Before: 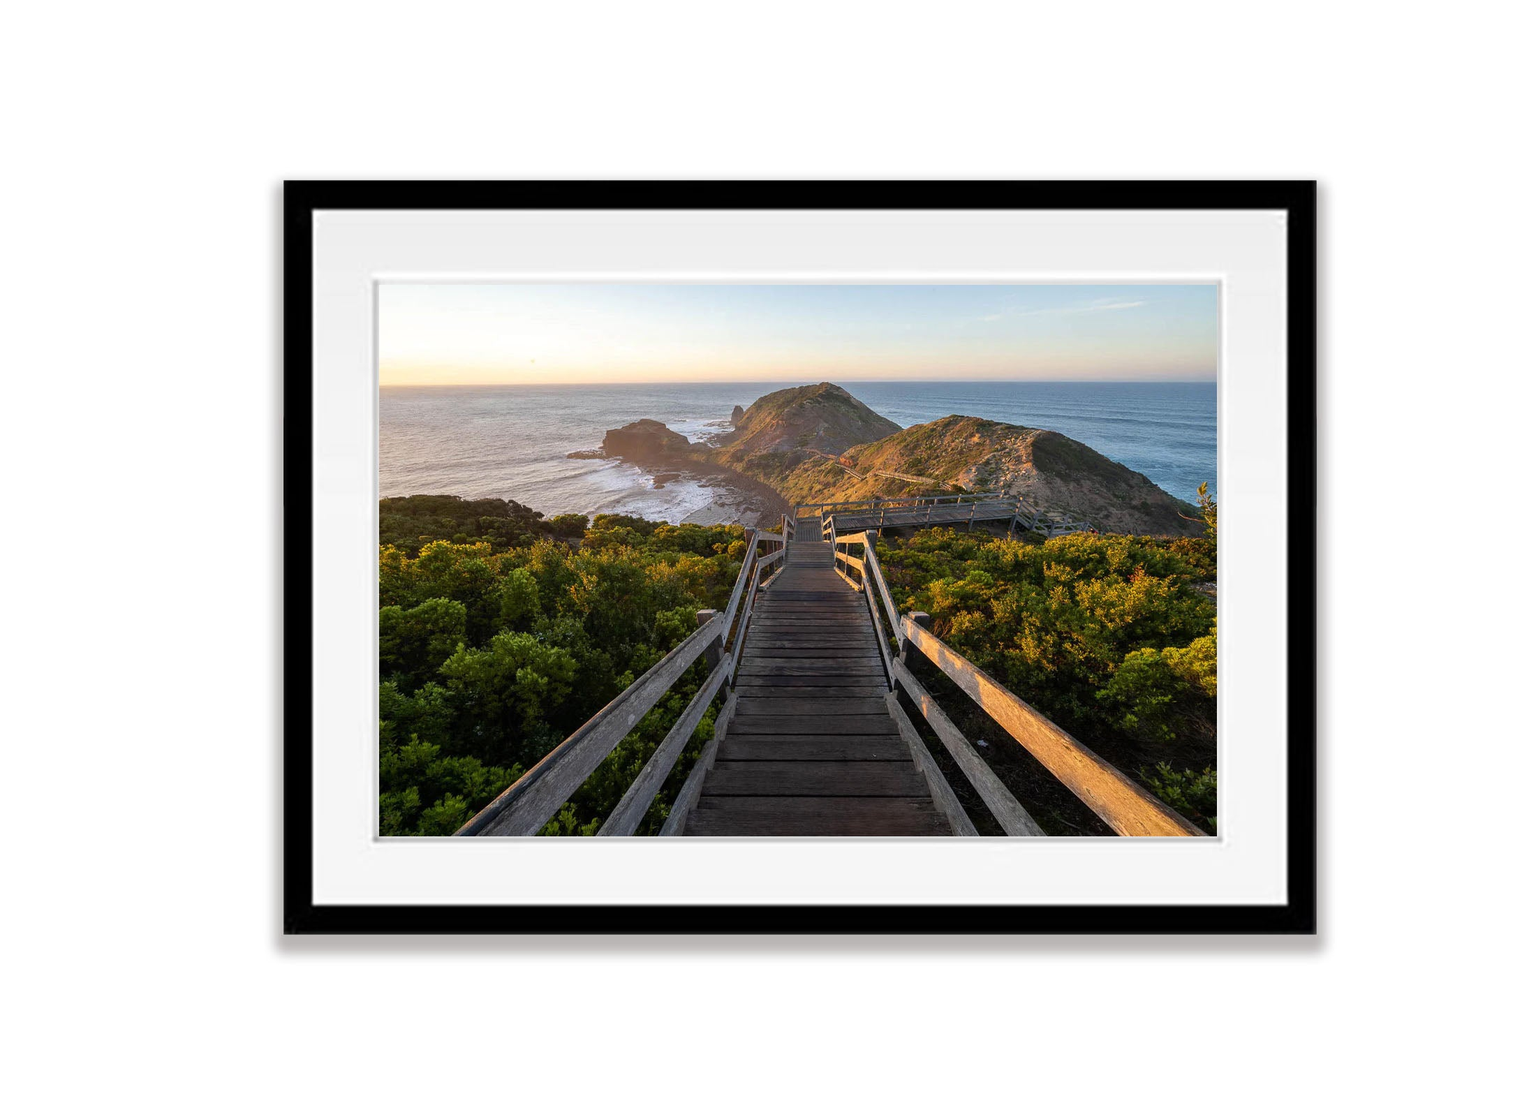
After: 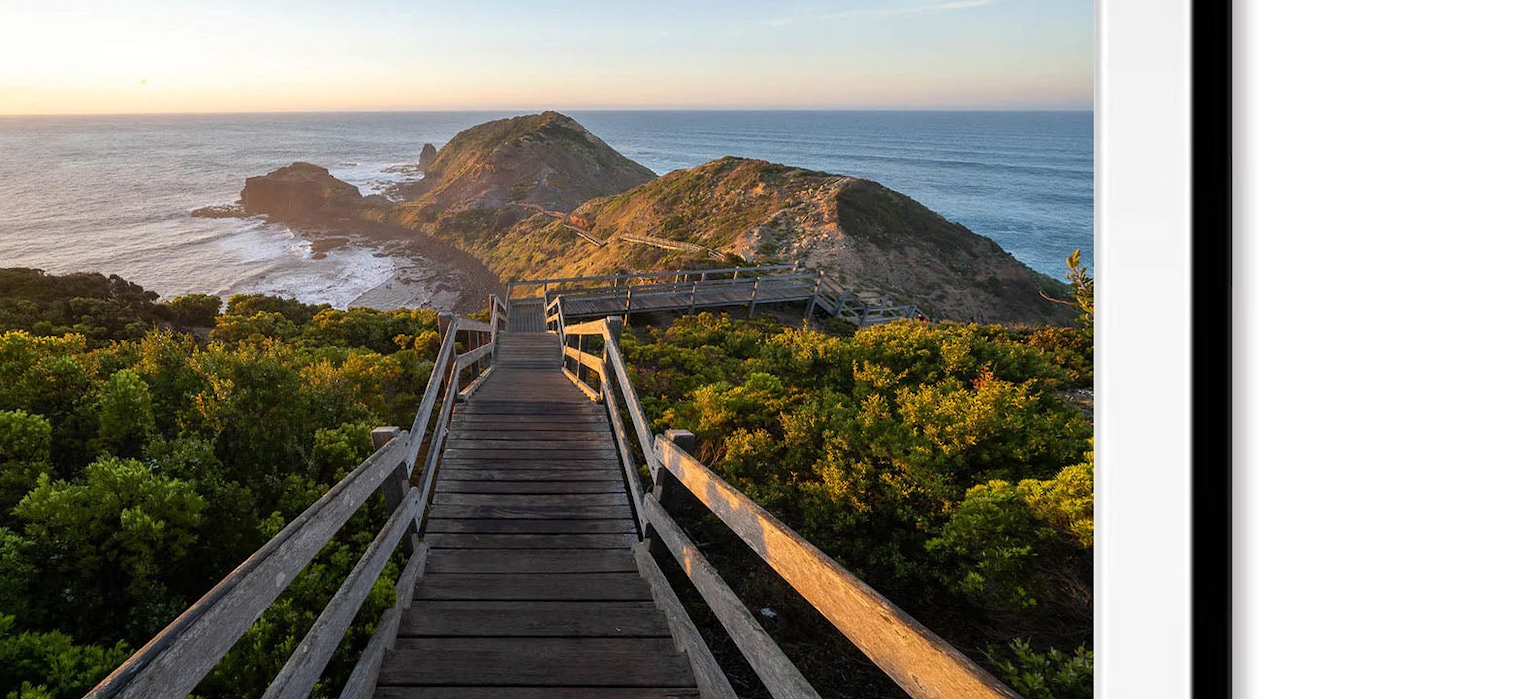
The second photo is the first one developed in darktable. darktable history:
crop and rotate: left 27.955%, top 27.064%, bottom 27.829%
